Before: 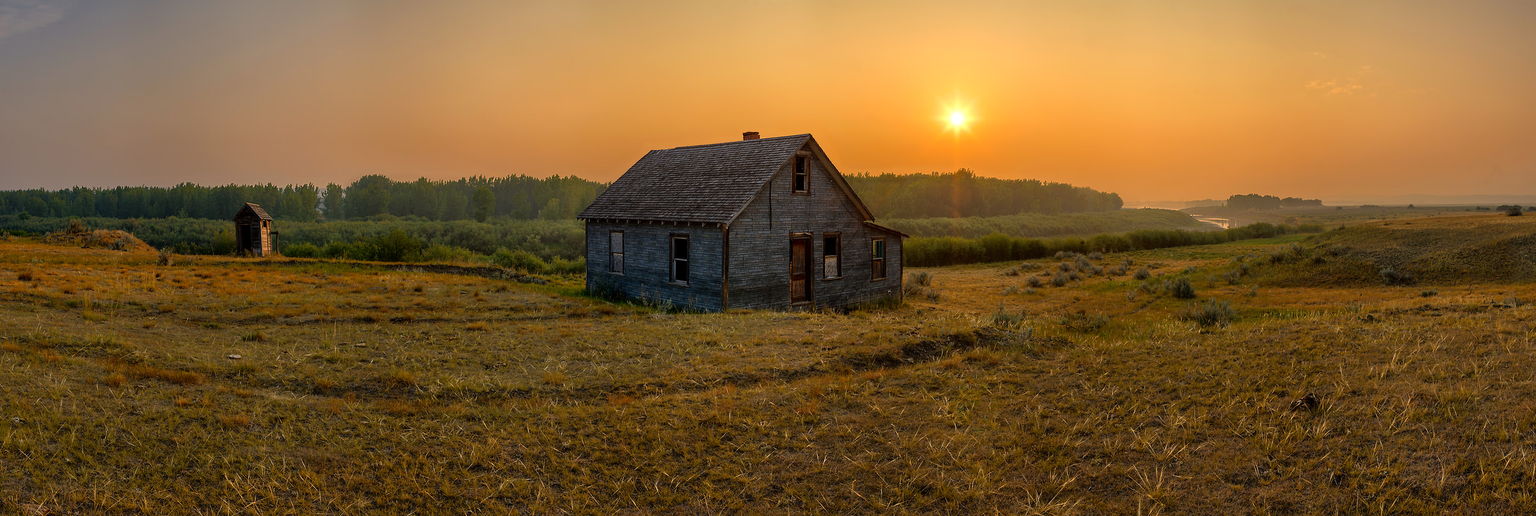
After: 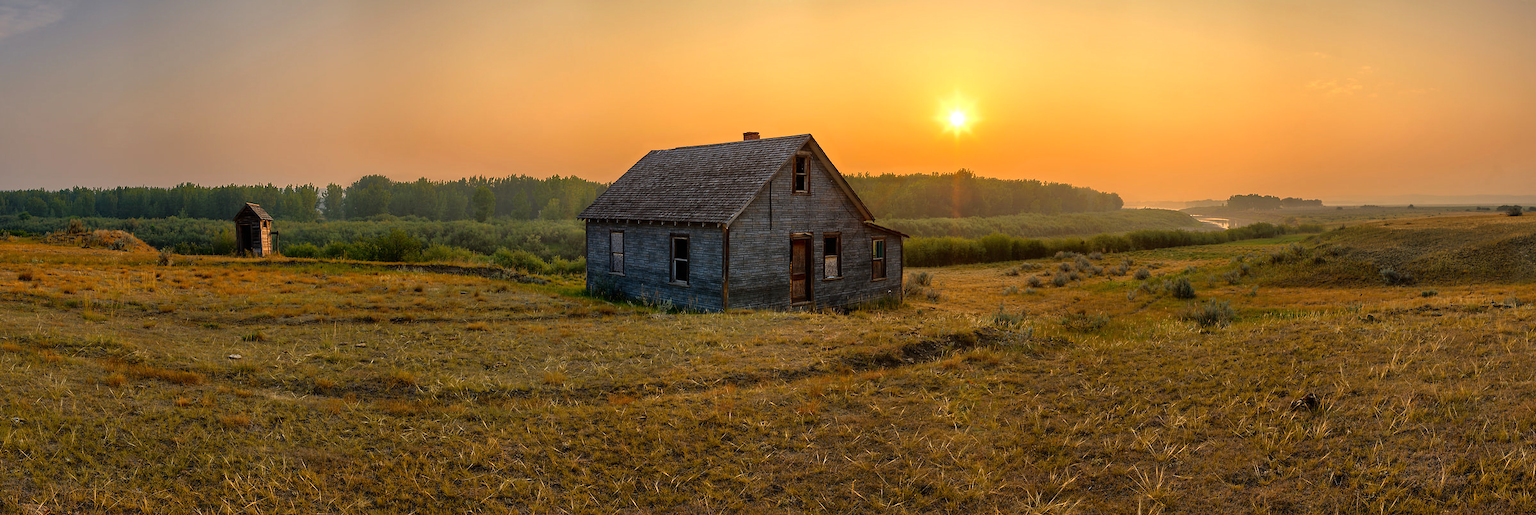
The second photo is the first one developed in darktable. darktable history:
exposure: black level correction 0, exposure 0.4 EV, compensate exposure bias true, compensate highlight preservation false
shadows and highlights: shadows 4.1, highlights -17.6, soften with gaussian
